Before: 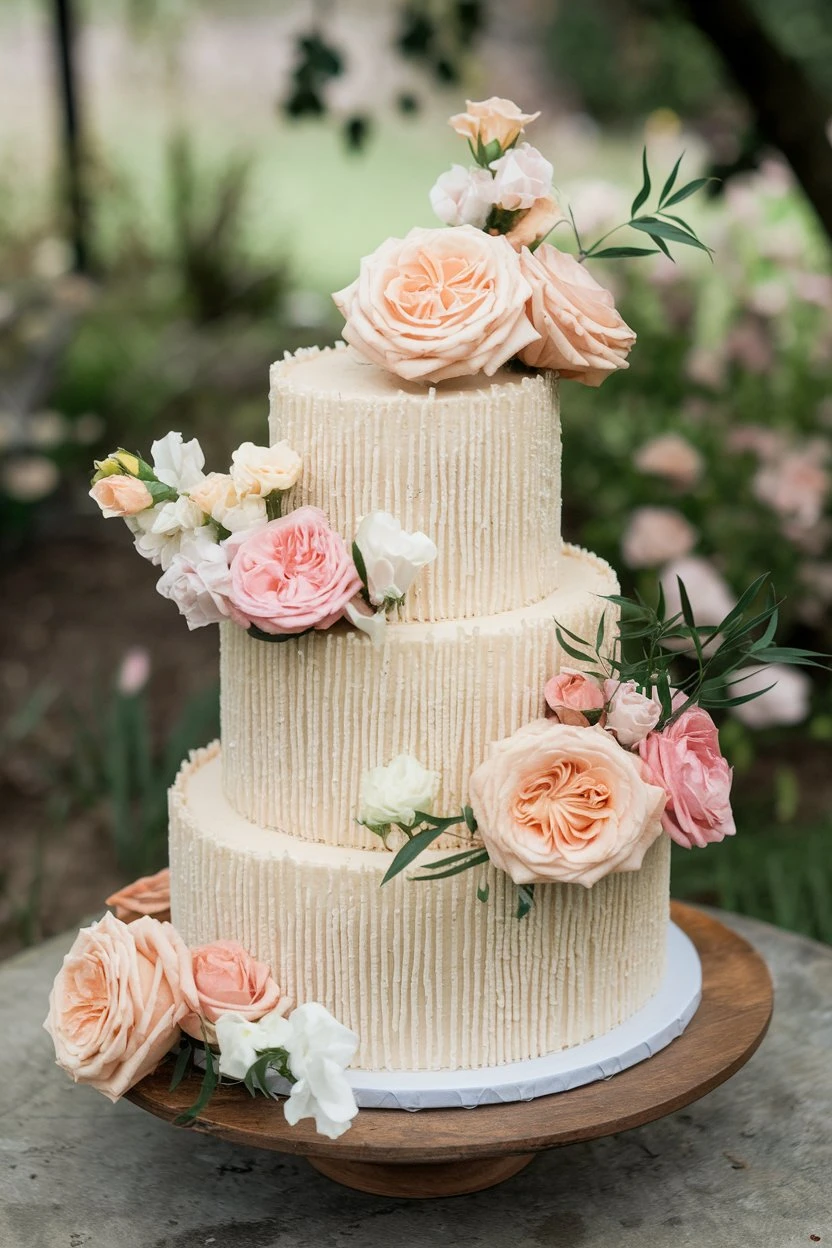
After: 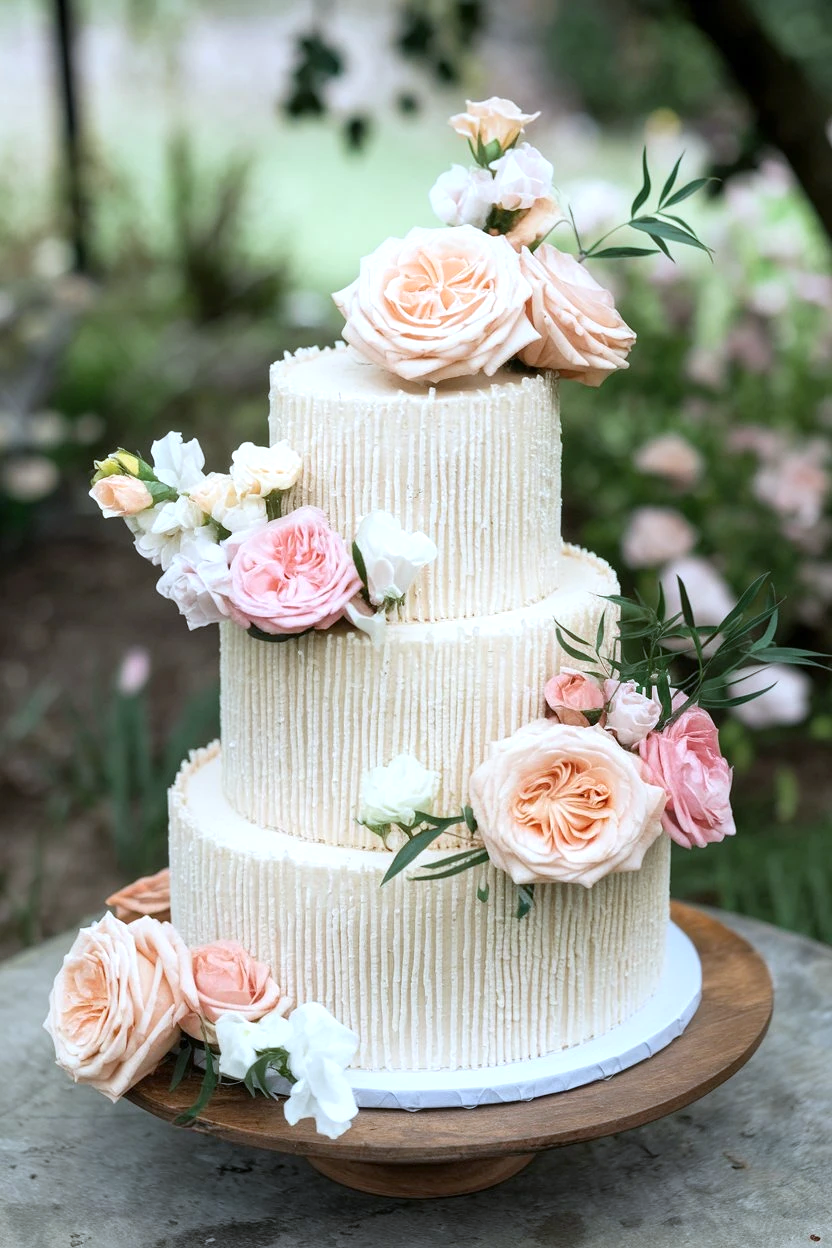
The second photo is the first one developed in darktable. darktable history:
exposure: exposure 0.426 EV, compensate highlight preservation false
white balance: red 0.924, blue 1.095
